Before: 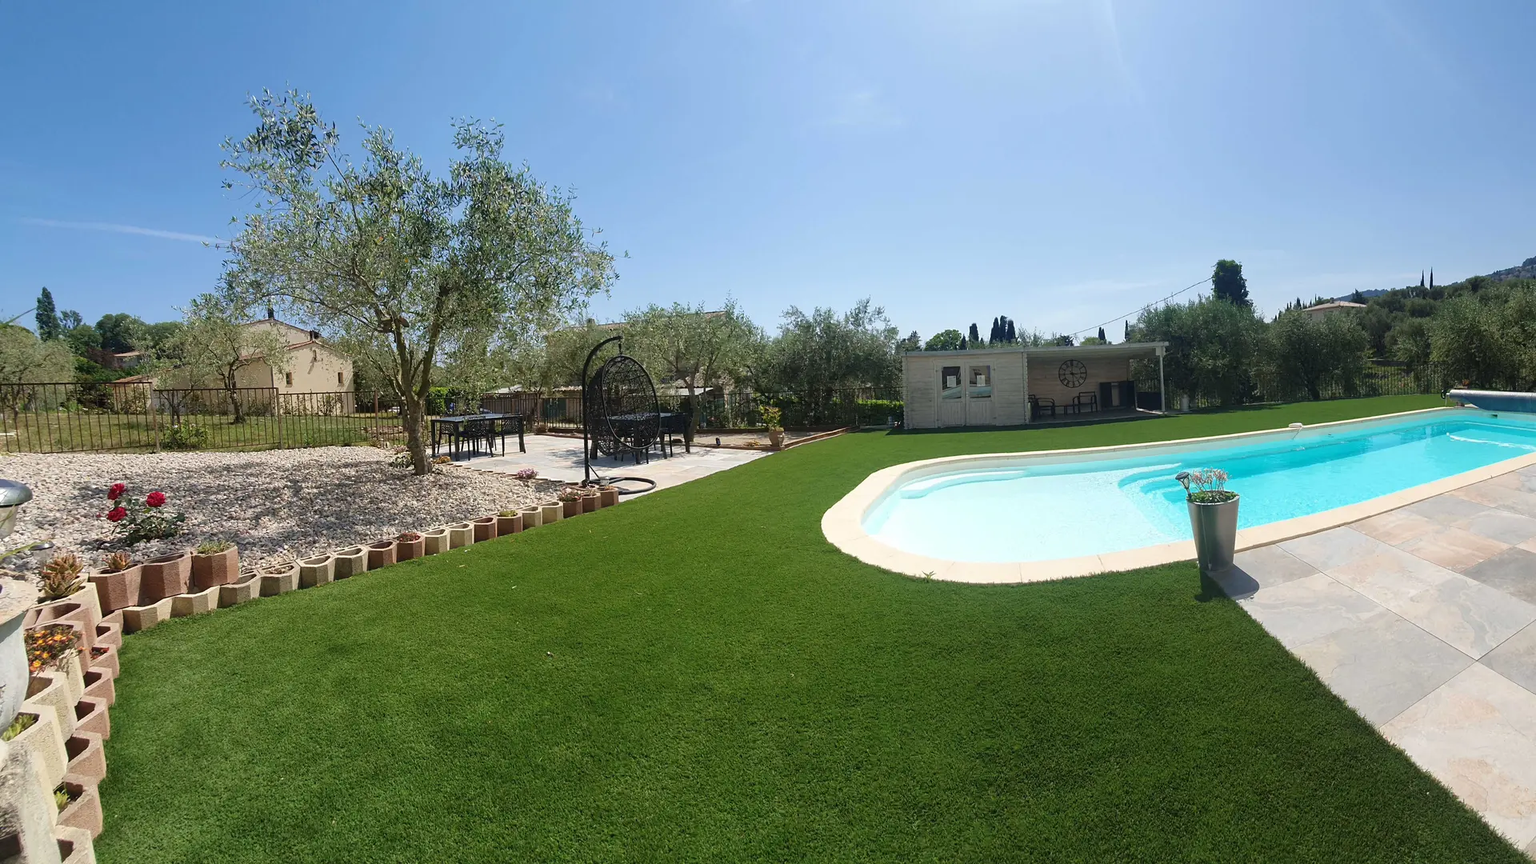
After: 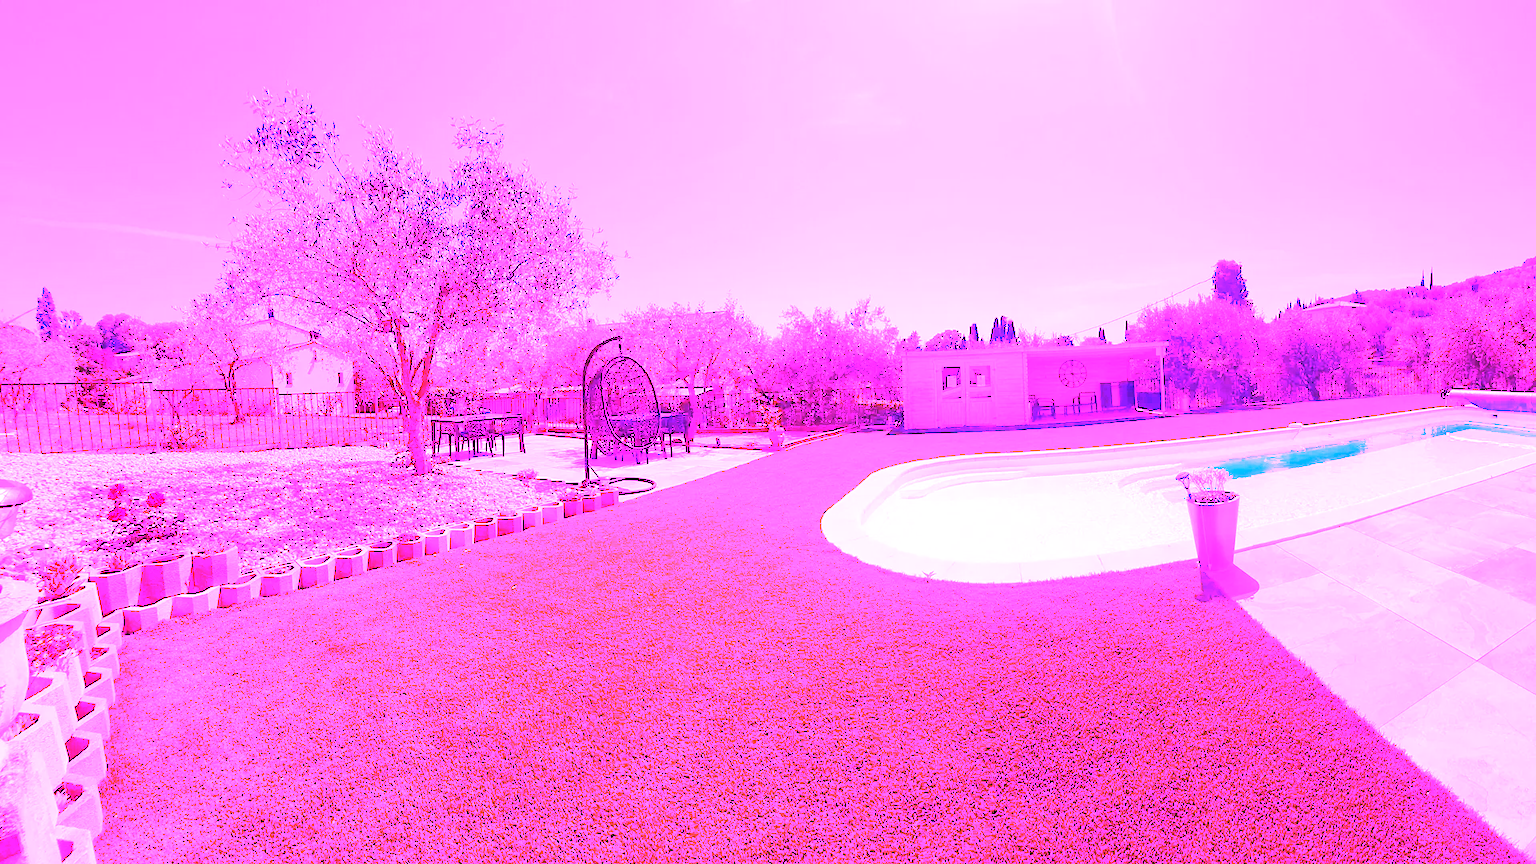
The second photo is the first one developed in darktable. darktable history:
tone equalizer: on, module defaults
white balance: red 8, blue 8
